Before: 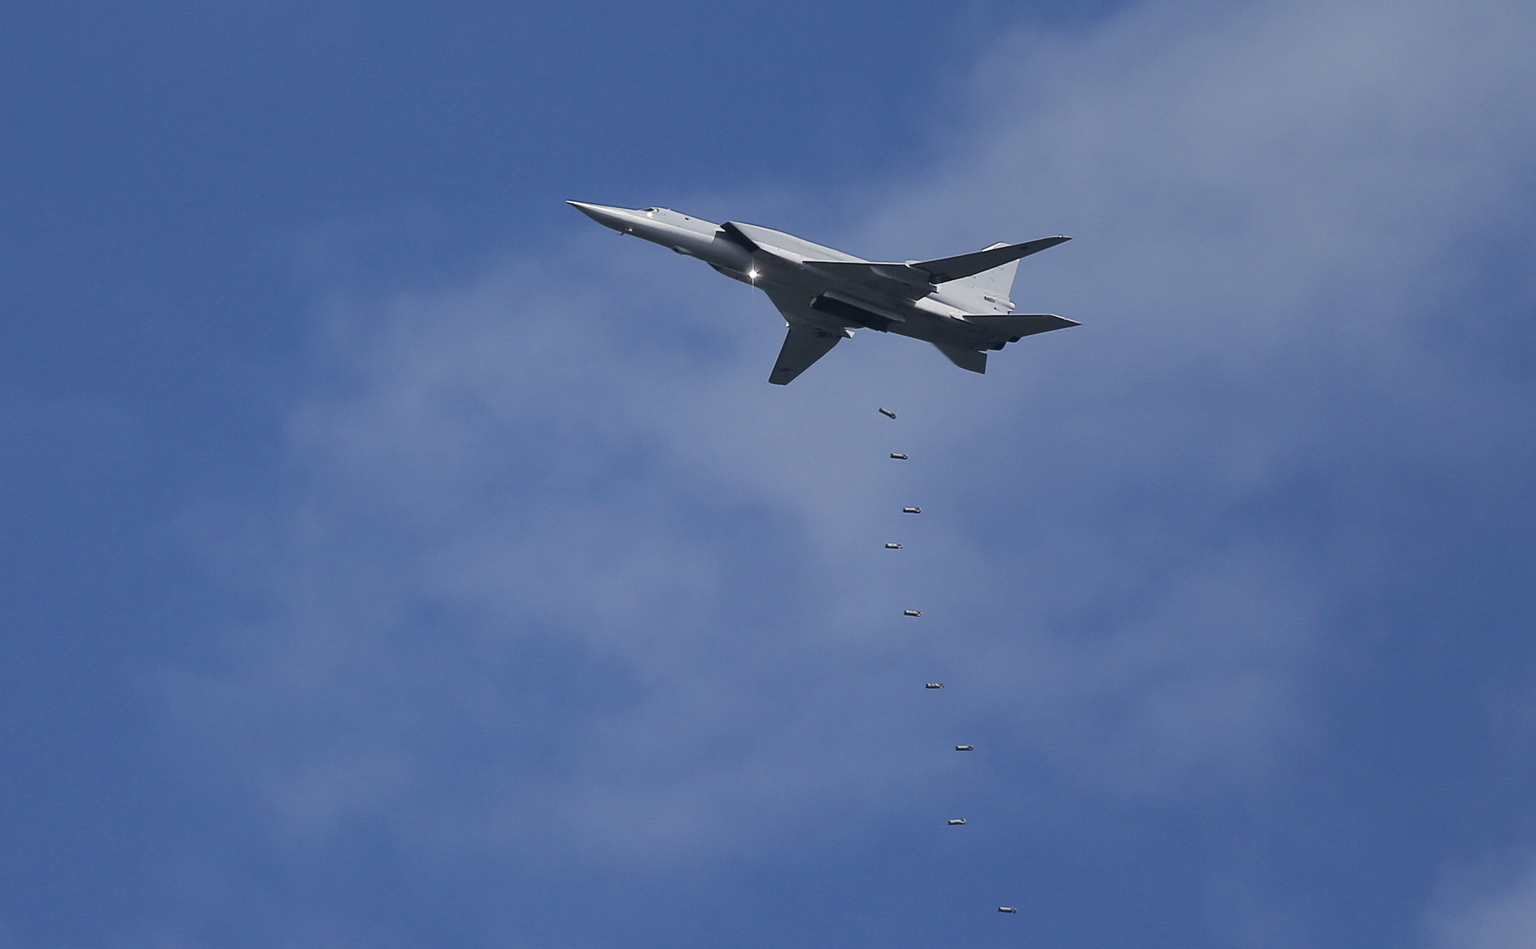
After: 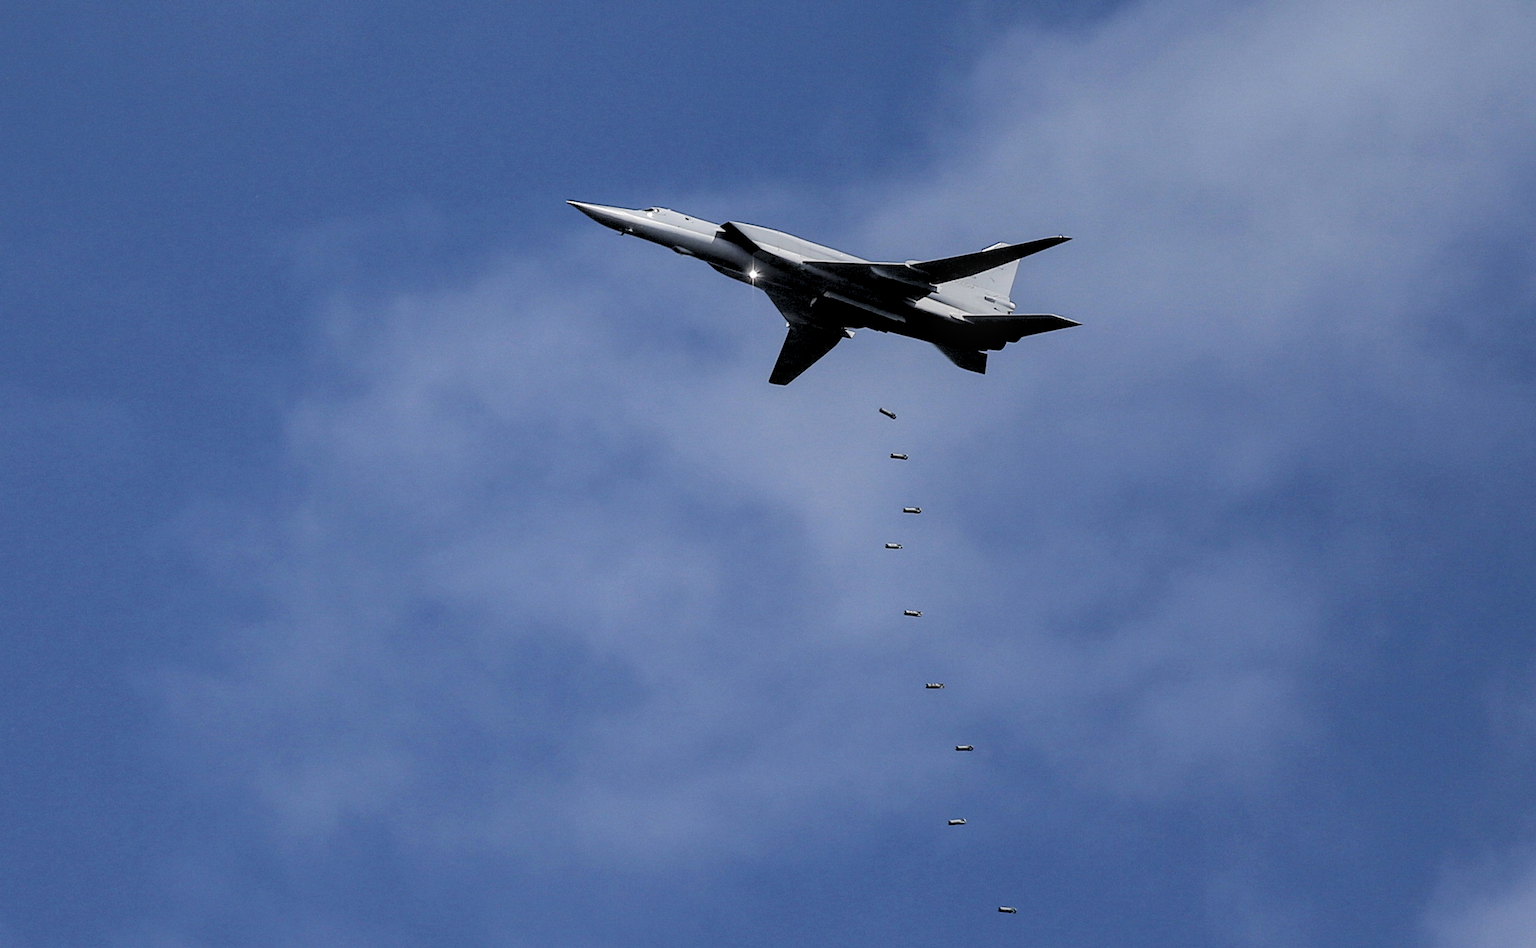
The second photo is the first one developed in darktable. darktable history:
rgb levels: levels [[0.029, 0.461, 0.922], [0, 0.5, 1], [0, 0.5, 1]]
local contrast: on, module defaults
